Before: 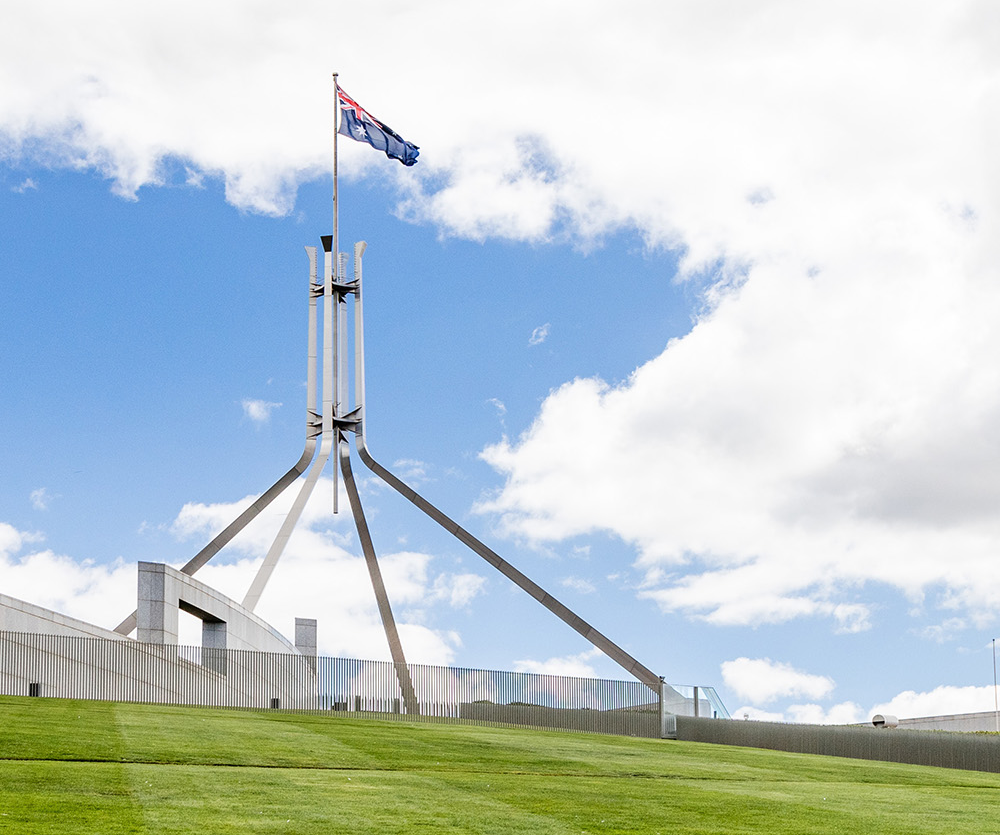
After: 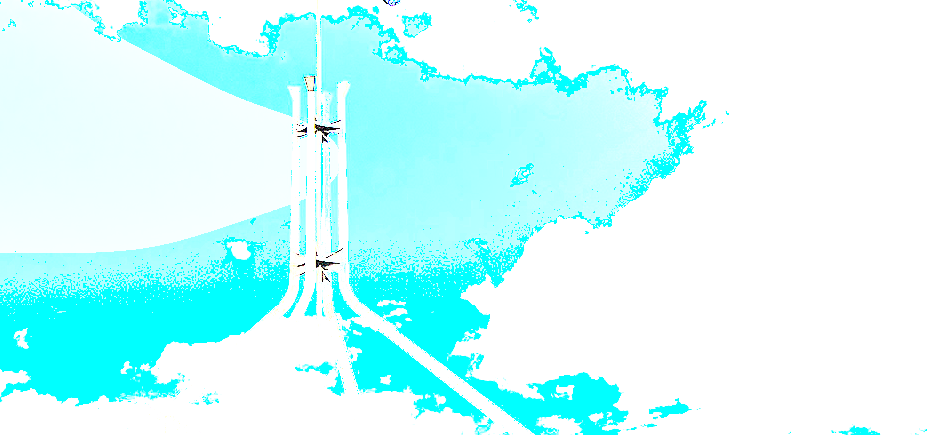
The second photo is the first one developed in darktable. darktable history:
crop: left 1.744%, top 19.225%, right 5.069%, bottom 28.357%
exposure: exposure 1.16 EV, compensate exposure bias true, compensate highlight preservation false
shadows and highlights: shadows -54.3, highlights 86.09, soften with gaussian
color balance rgb: perceptual saturation grading › global saturation 20%, perceptual saturation grading › highlights -25%, perceptual saturation grading › shadows 50.52%, global vibrance 40.24%
